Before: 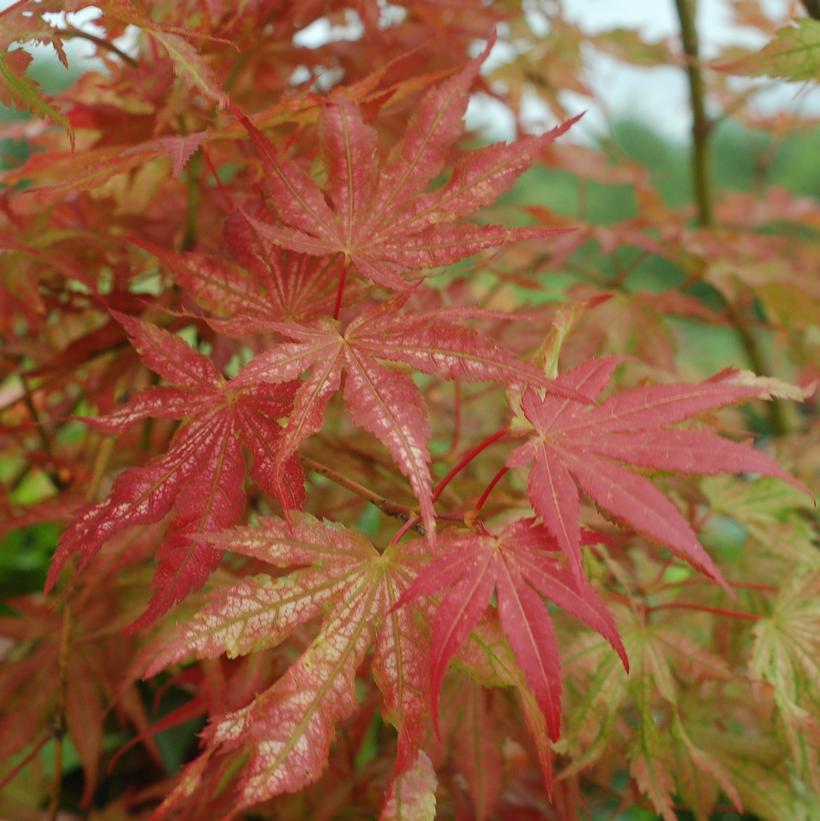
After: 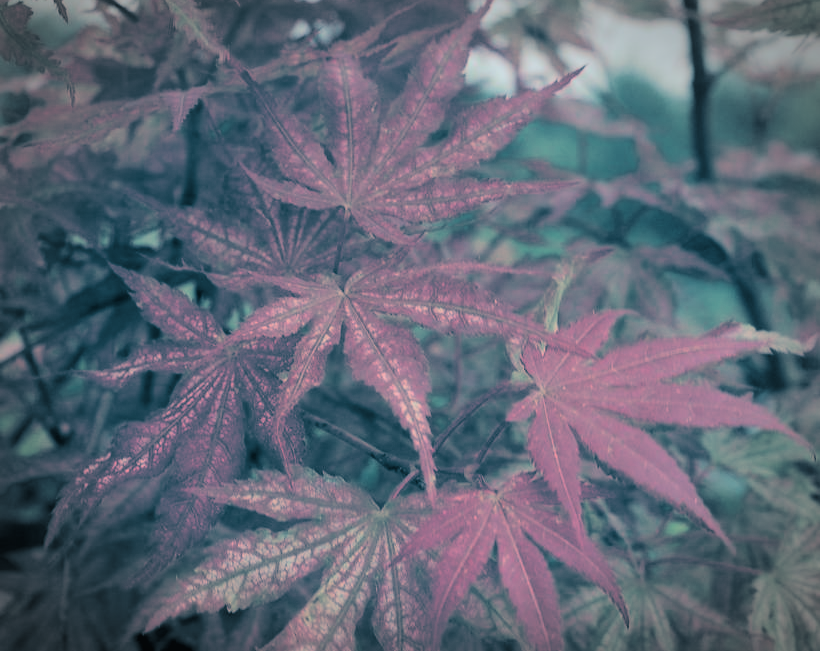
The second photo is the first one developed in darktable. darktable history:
tone curve: curves: ch0 [(0, 0.023) (0.184, 0.168) (0.491, 0.519) (0.748, 0.765) (1, 0.919)]; ch1 [(0, 0) (0.179, 0.173) (0.322, 0.32) (0.424, 0.424) (0.496, 0.501) (0.563, 0.586) (0.761, 0.803) (1, 1)]; ch2 [(0, 0) (0.434, 0.447) (0.483, 0.487) (0.557, 0.541) (0.697, 0.68) (1, 1)], color space Lab, independent channels, preserve colors none
vignetting: automatic ratio true
color balance: lift [1, 1, 0.999, 1.001], gamma [1, 1.003, 1.005, 0.995], gain [1, 0.992, 0.988, 1.012], contrast 5%, output saturation 110%
color balance rgb: shadows lift › chroma 1%, shadows lift › hue 113°, highlights gain › chroma 0.2%, highlights gain › hue 333°, perceptual saturation grading › global saturation 20%, perceptual saturation grading › highlights -50%, perceptual saturation grading › shadows 25%, contrast -10%
exposure: black level correction 0.01, exposure 0.014 EV, compensate highlight preservation false
split-toning: shadows › hue 212.4°, balance -70
crop and rotate: top 5.667%, bottom 14.937%
